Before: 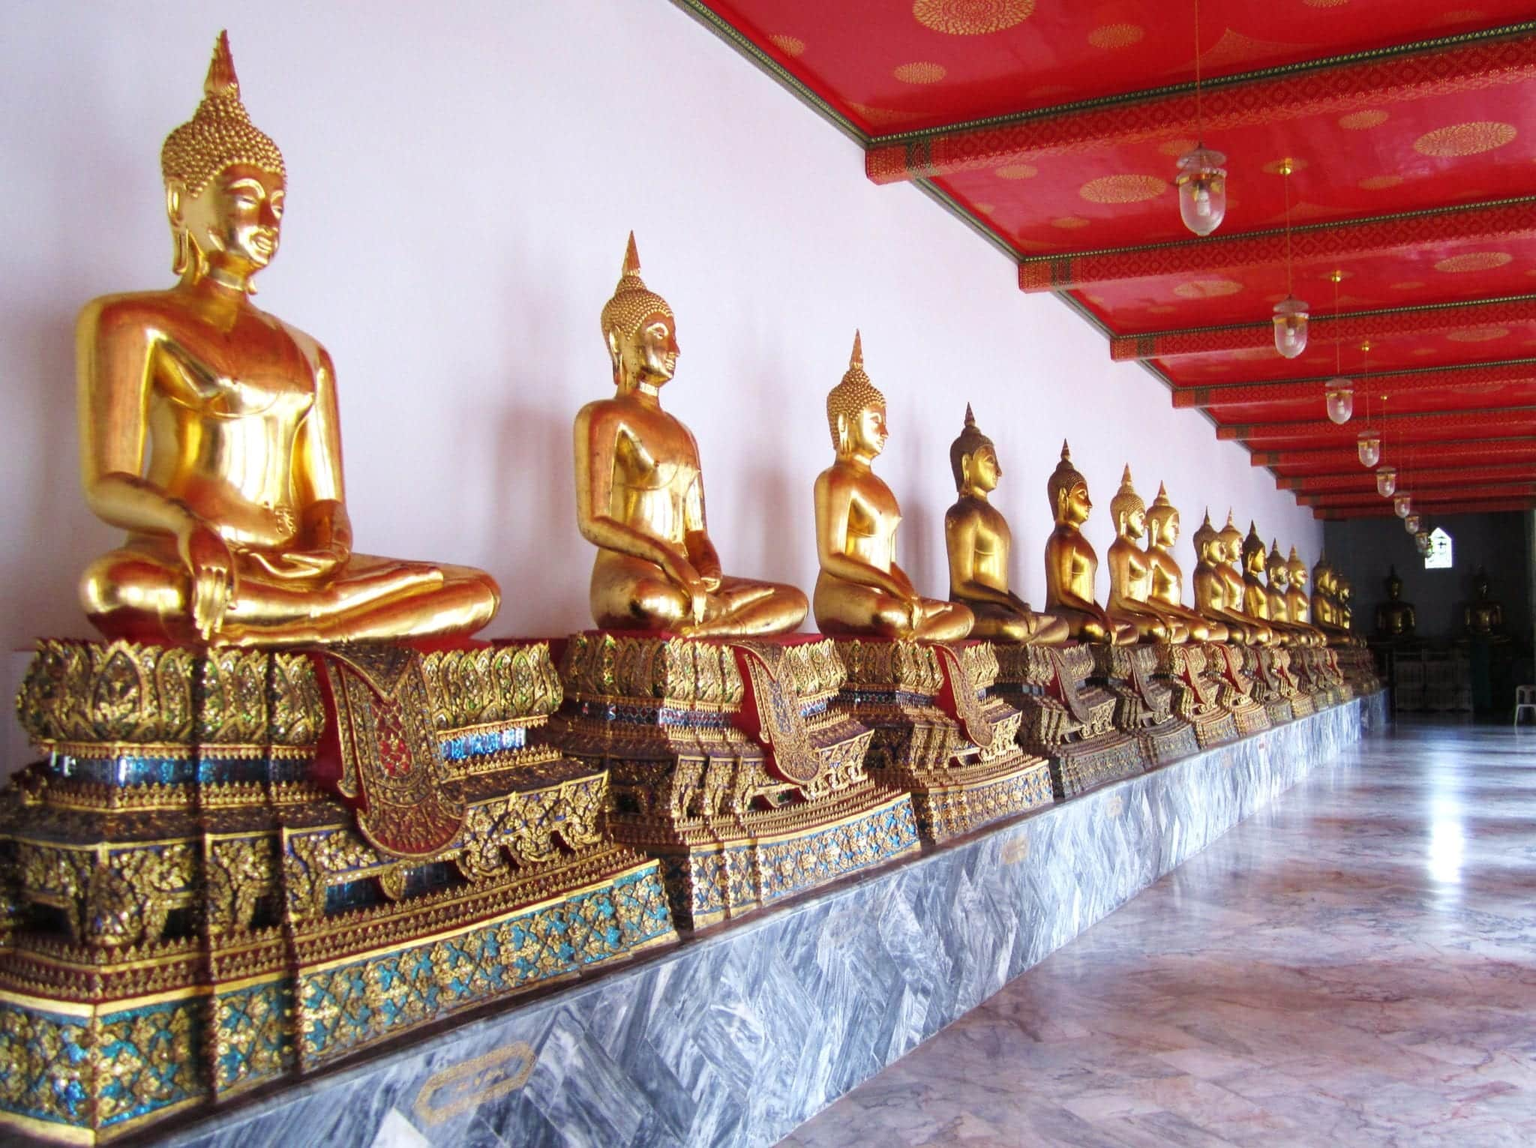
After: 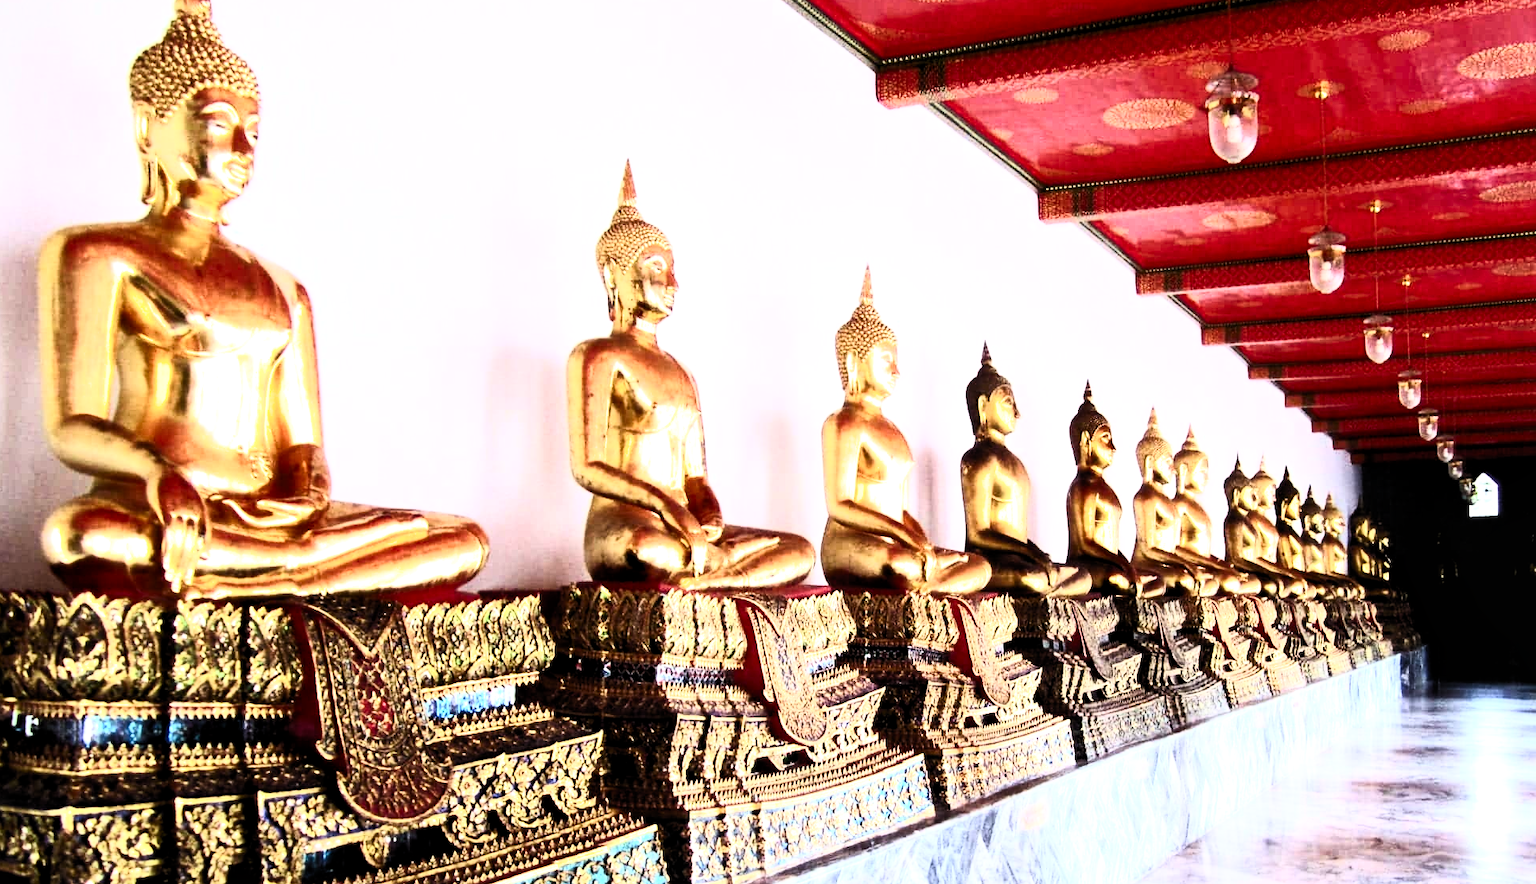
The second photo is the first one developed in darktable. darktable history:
crop: left 2.599%, top 7.148%, right 3.075%, bottom 20.193%
contrast brightness saturation: contrast 0.608, brightness 0.347, saturation 0.149
local contrast: mode bilateral grid, contrast 21, coarseness 50, detail 119%, midtone range 0.2
filmic rgb: black relative exposure -3.55 EV, white relative exposure 2.29 EV, hardness 3.41
